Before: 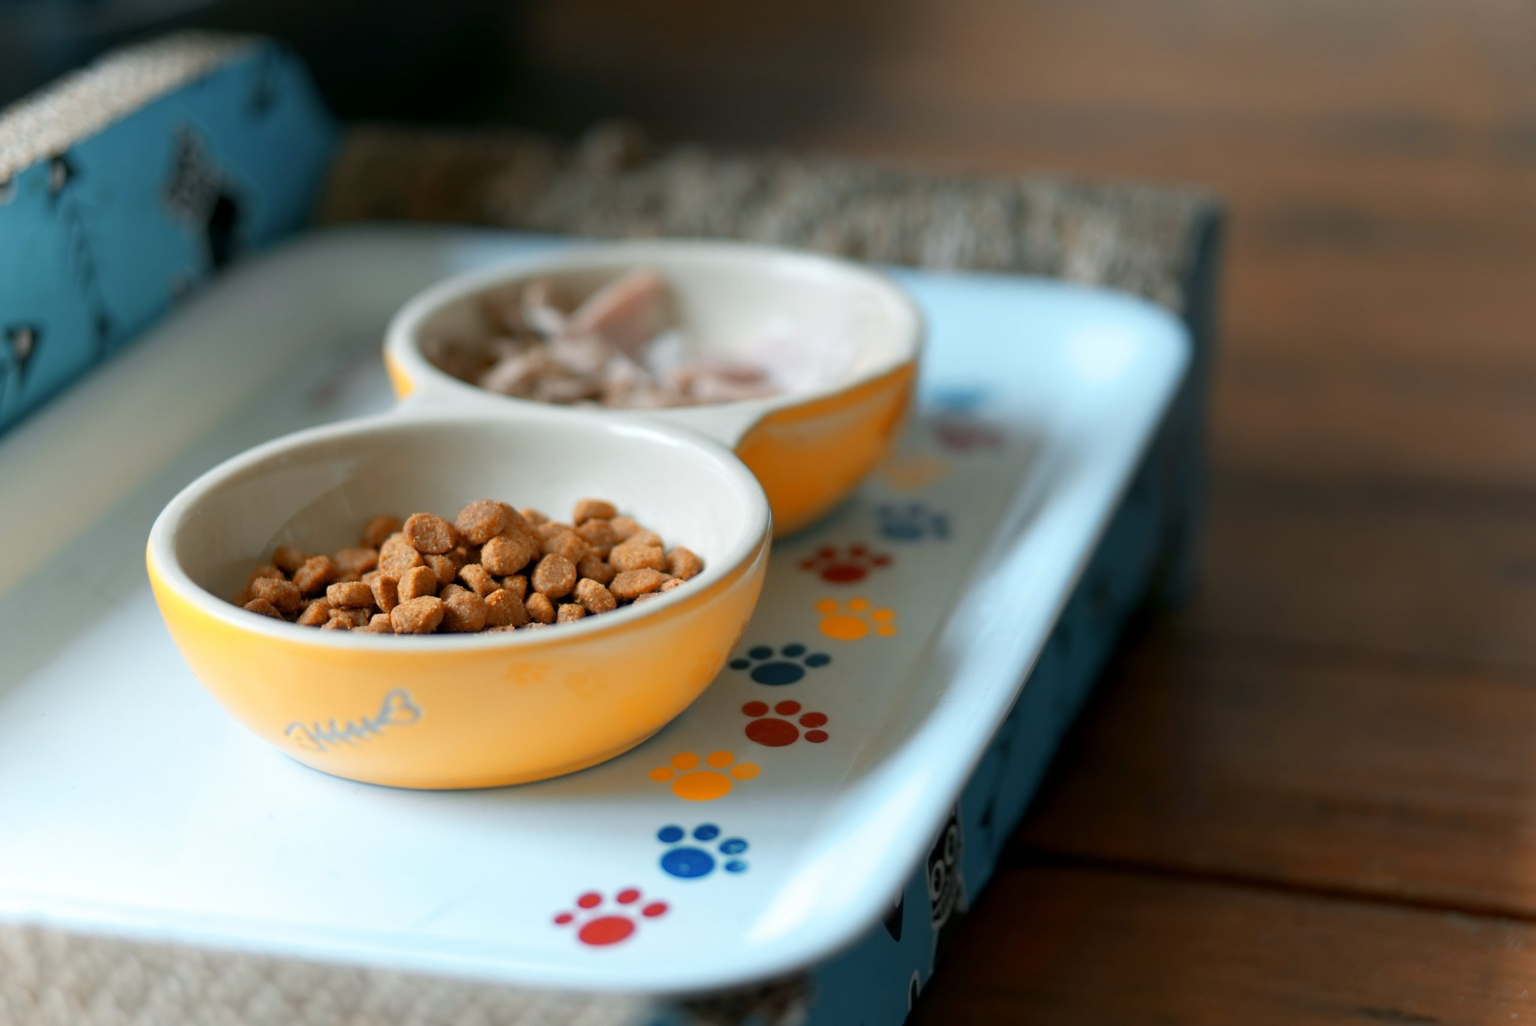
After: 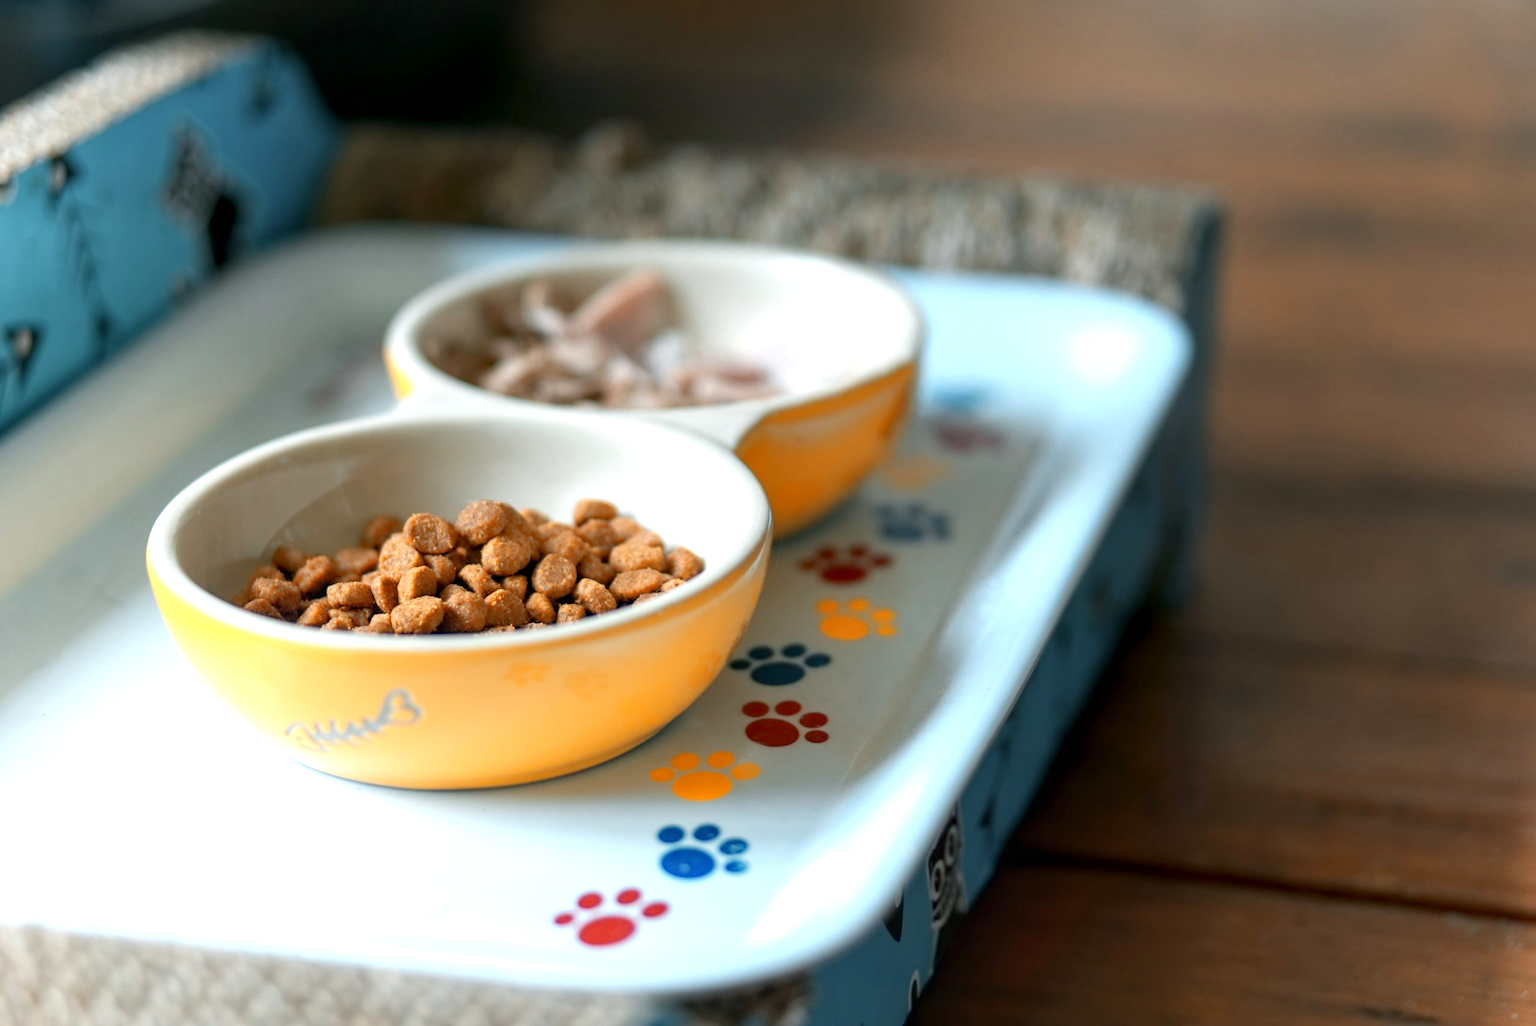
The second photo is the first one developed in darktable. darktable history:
exposure: exposure 0.442 EV, compensate highlight preservation false
local contrast: on, module defaults
